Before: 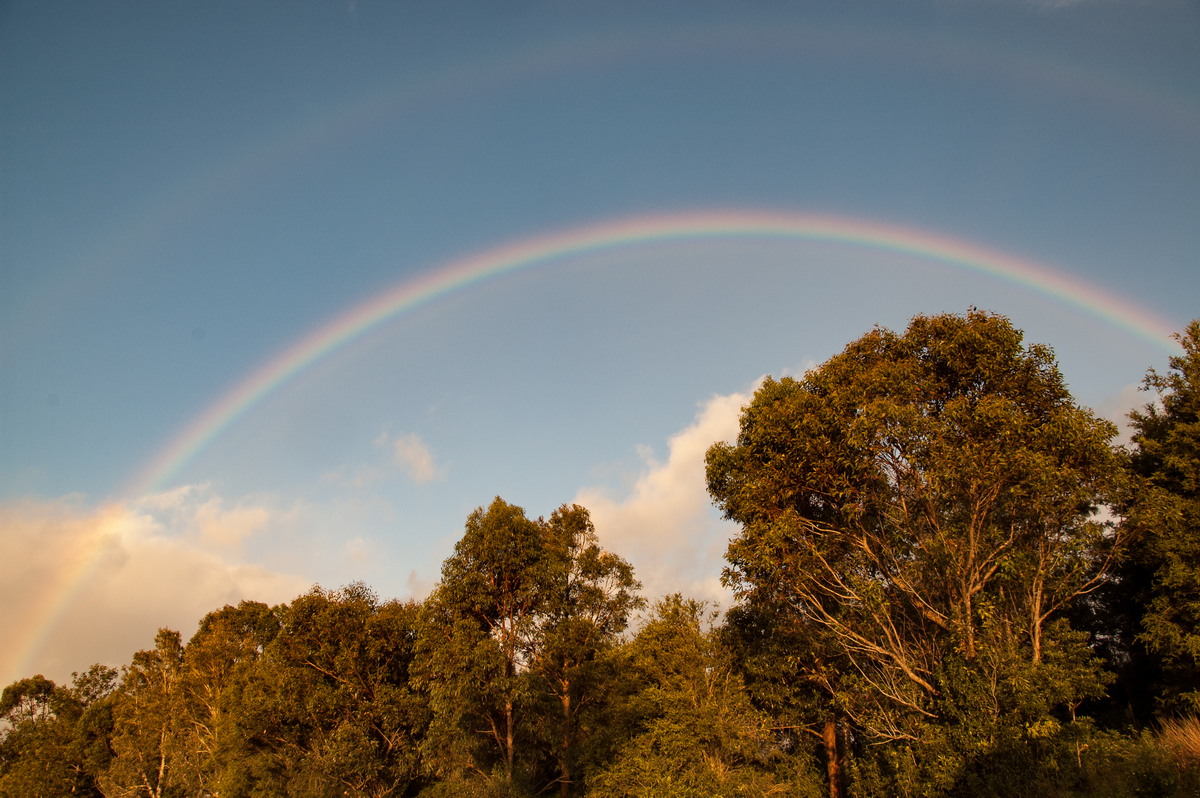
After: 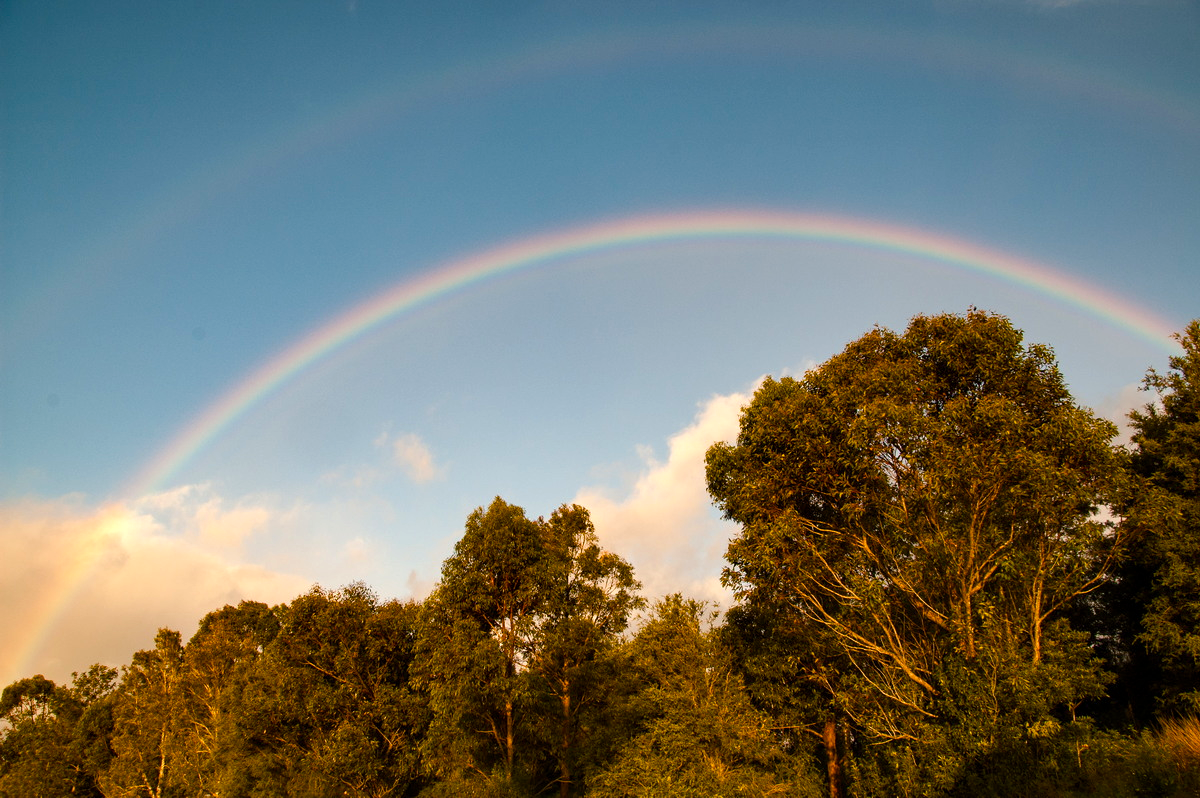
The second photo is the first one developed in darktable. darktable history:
color balance rgb: shadows lift › luminance -7.813%, shadows lift › chroma 2.128%, shadows lift › hue 168.22°, perceptual saturation grading › global saturation 20%, perceptual saturation grading › highlights -14.313%, perceptual saturation grading › shadows 49.855%, perceptual brilliance grading › highlights 9.373%, perceptual brilliance grading › mid-tones 4.607%
